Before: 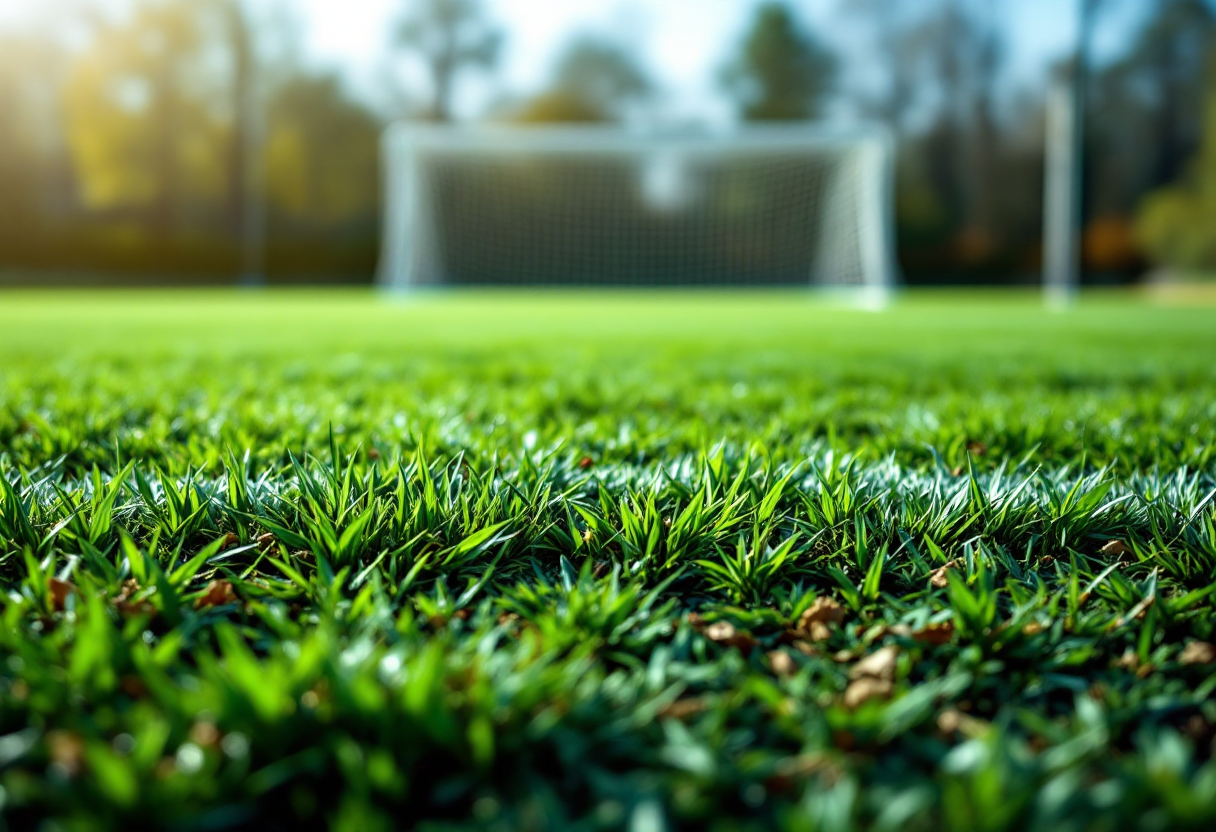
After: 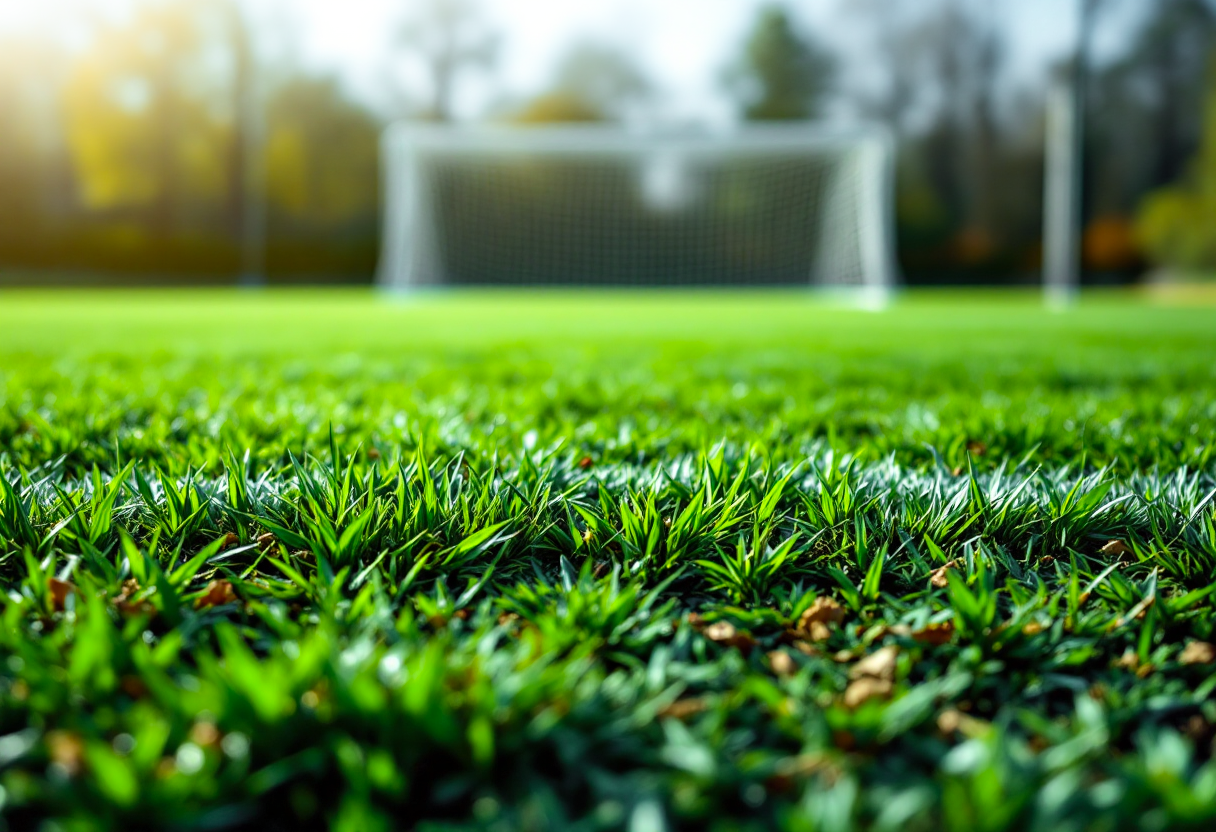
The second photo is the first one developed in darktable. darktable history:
shadows and highlights: highlights 70.4, highlights color adjustment 0.445%, soften with gaussian
color zones: curves: ch1 [(0.25, 0.61) (0.75, 0.248)]
